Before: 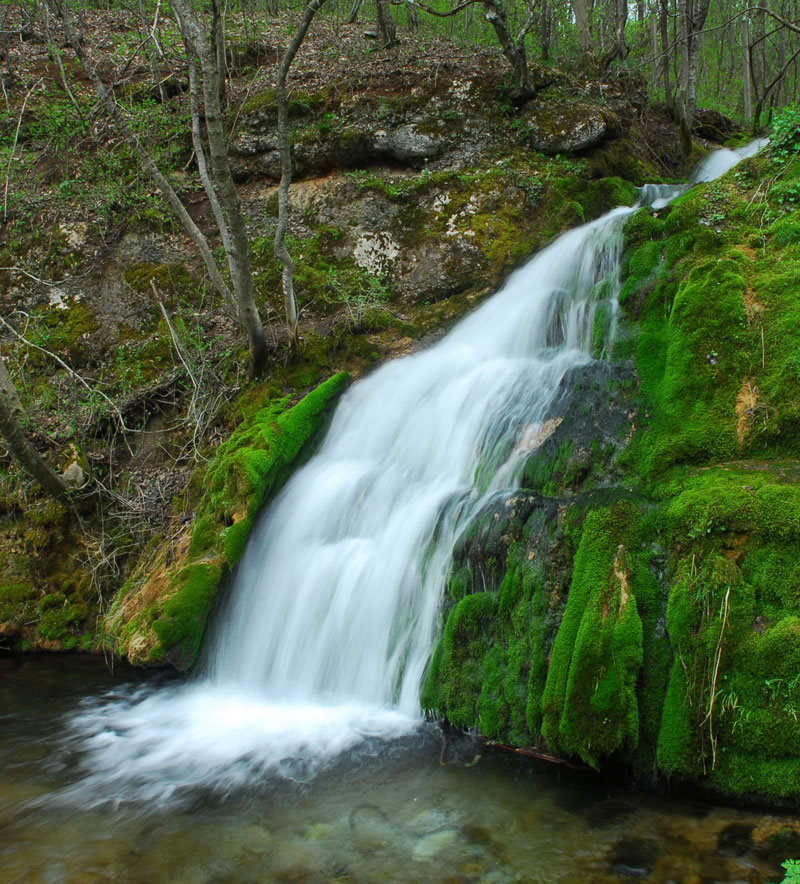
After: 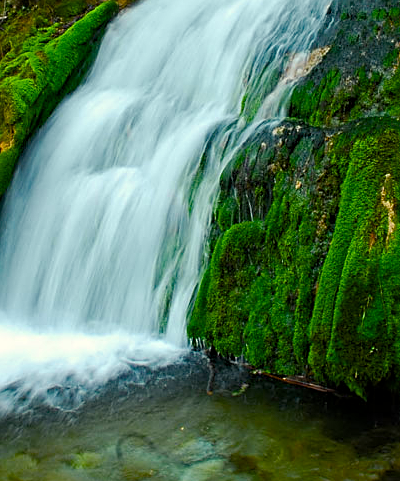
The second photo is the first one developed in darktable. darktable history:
sharpen: on, module defaults
crop: left 29.199%, top 42.08%, right 20.759%, bottom 3.463%
contrast equalizer: octaves 7, y [[0.5, 0.542, 0.583, 0.625, 0.667, 0.708], [0.5 ×6], [0.5 ×6], [0 ×6], [0 ×6]], mix 0.295
haze removal: compatibility mode true, adaptive false
exposure: black level correction 0.001, exposure -0.122 EV, compensate exposure bias true, compensate highlight preservation false
color balance rgb: highlights gain › luminance 6.418%, highlights gain › chroma 2.568%, highlights gain › hue 91.05°, perceptual saturation grading › global saturation 0.923%, perceptual saturation grading › mid-tones 6.324%, perceptual saturation grading › shadows 71.91%, global vibrance 20%
